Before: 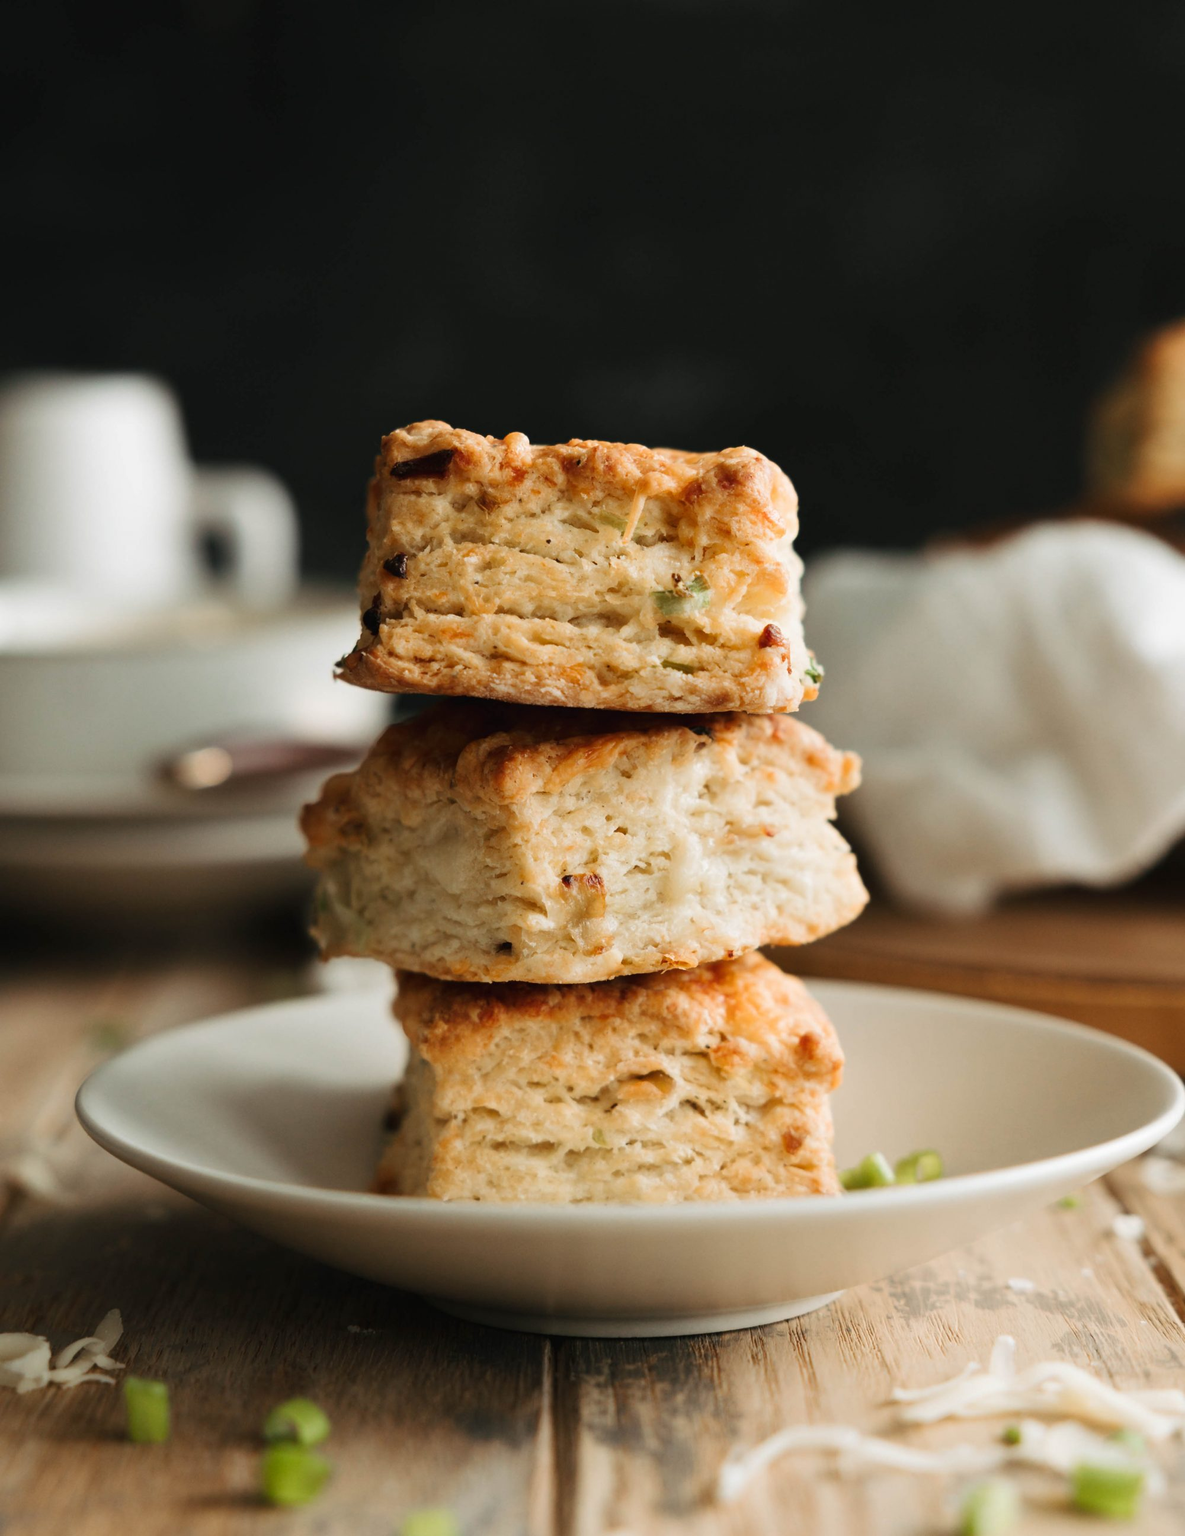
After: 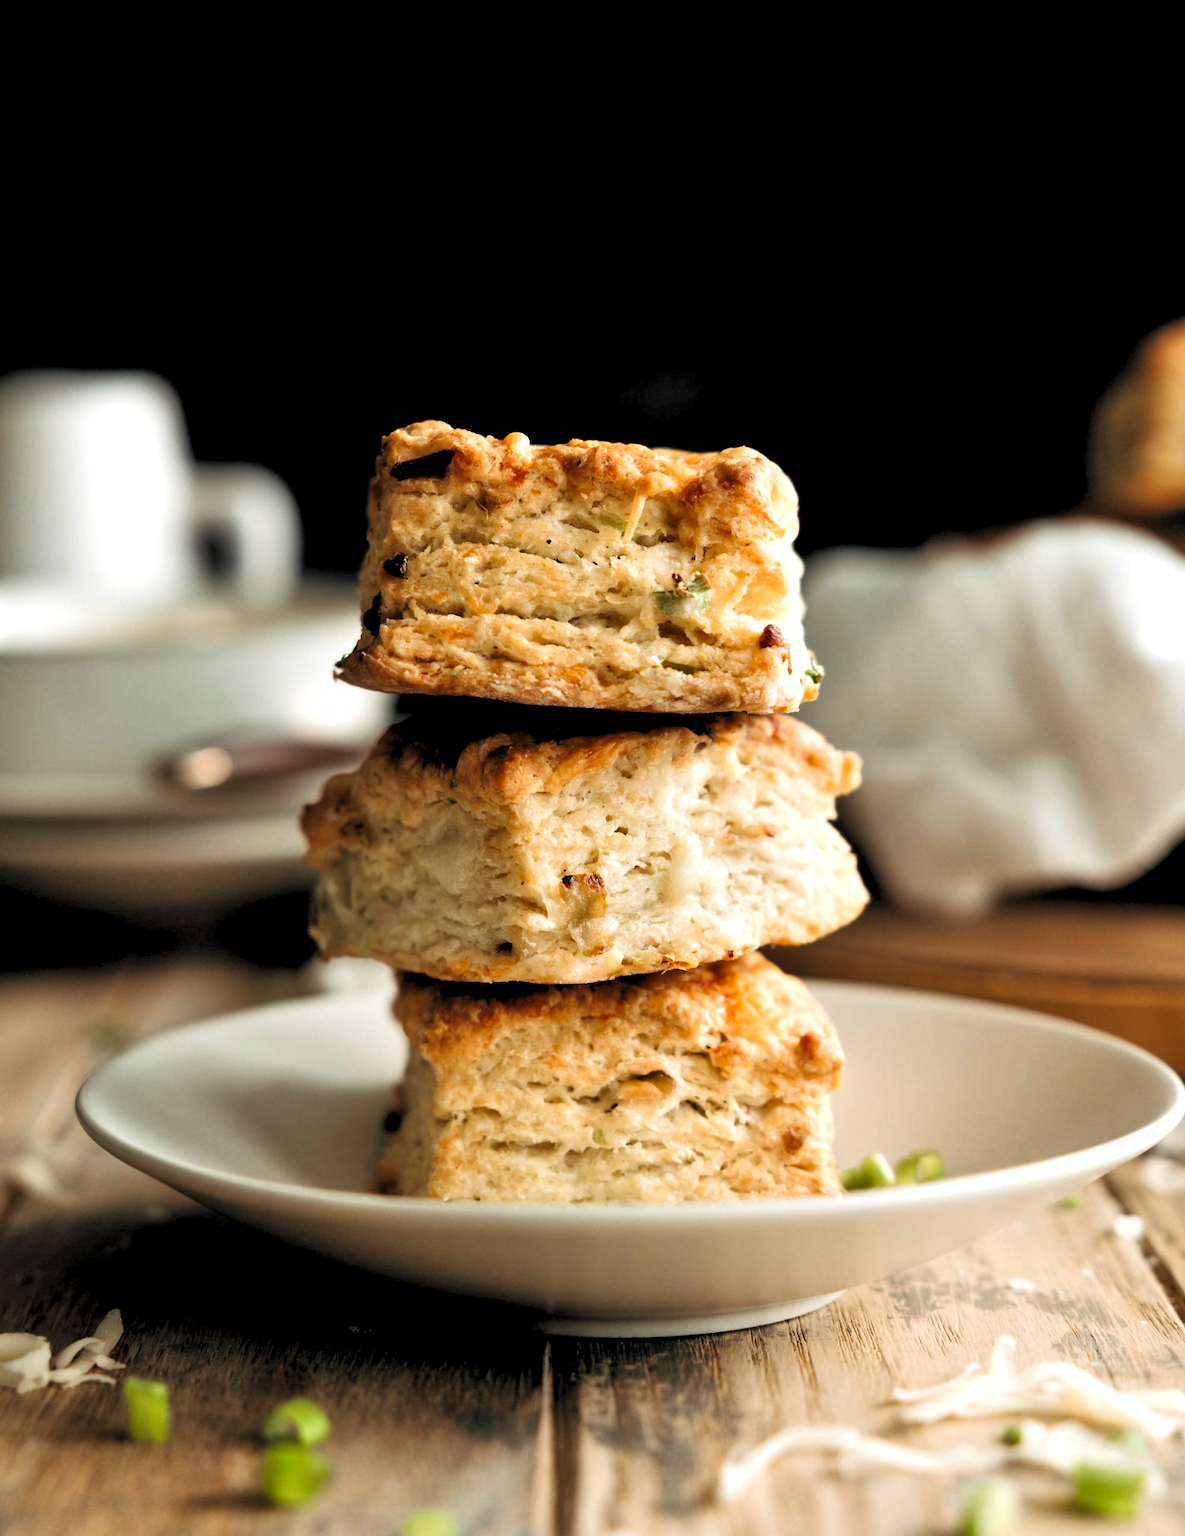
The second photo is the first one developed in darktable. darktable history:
contrast brightness saturation: saturation 0.133
levels: levels [0.182, 0.542, 0.902]
tone equalizer: -7 EV 0.153 EV, -6 EV 0.597 EV, -5 EV 1.12 EV, -4 EV 1.33 EV, -3 EV 1.12 EV, -2 EV 0.6 EV, -1 EV 0.153 EV
